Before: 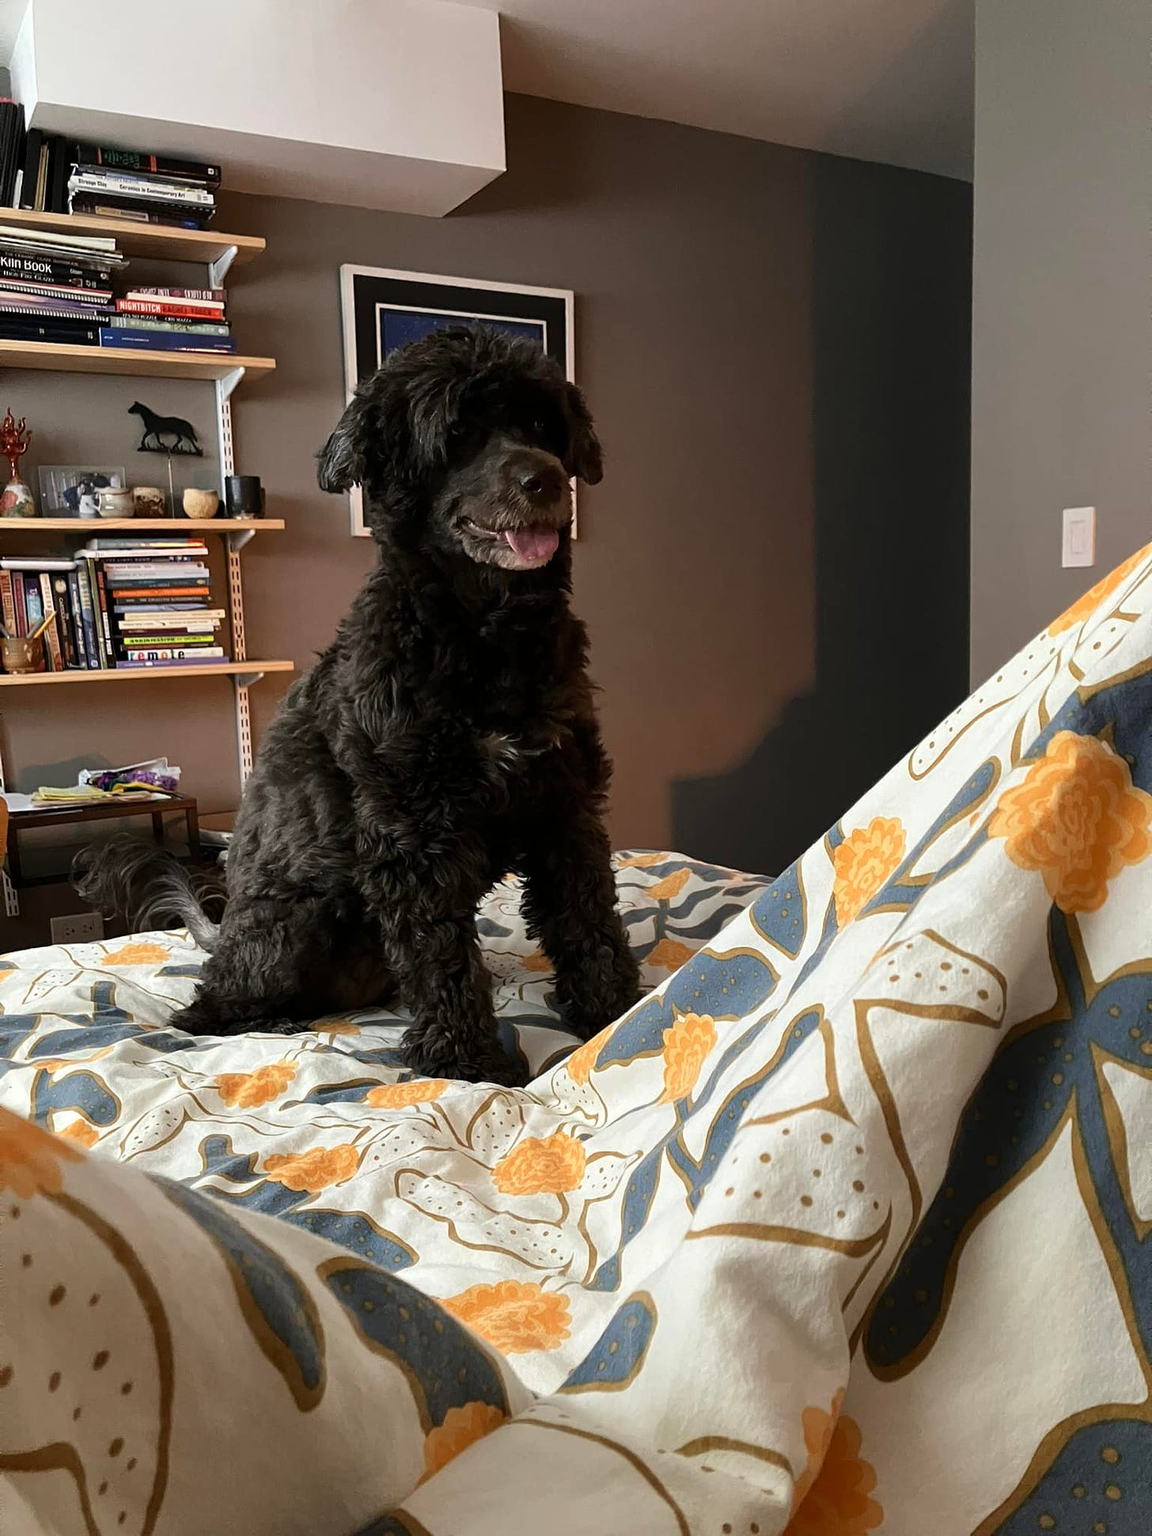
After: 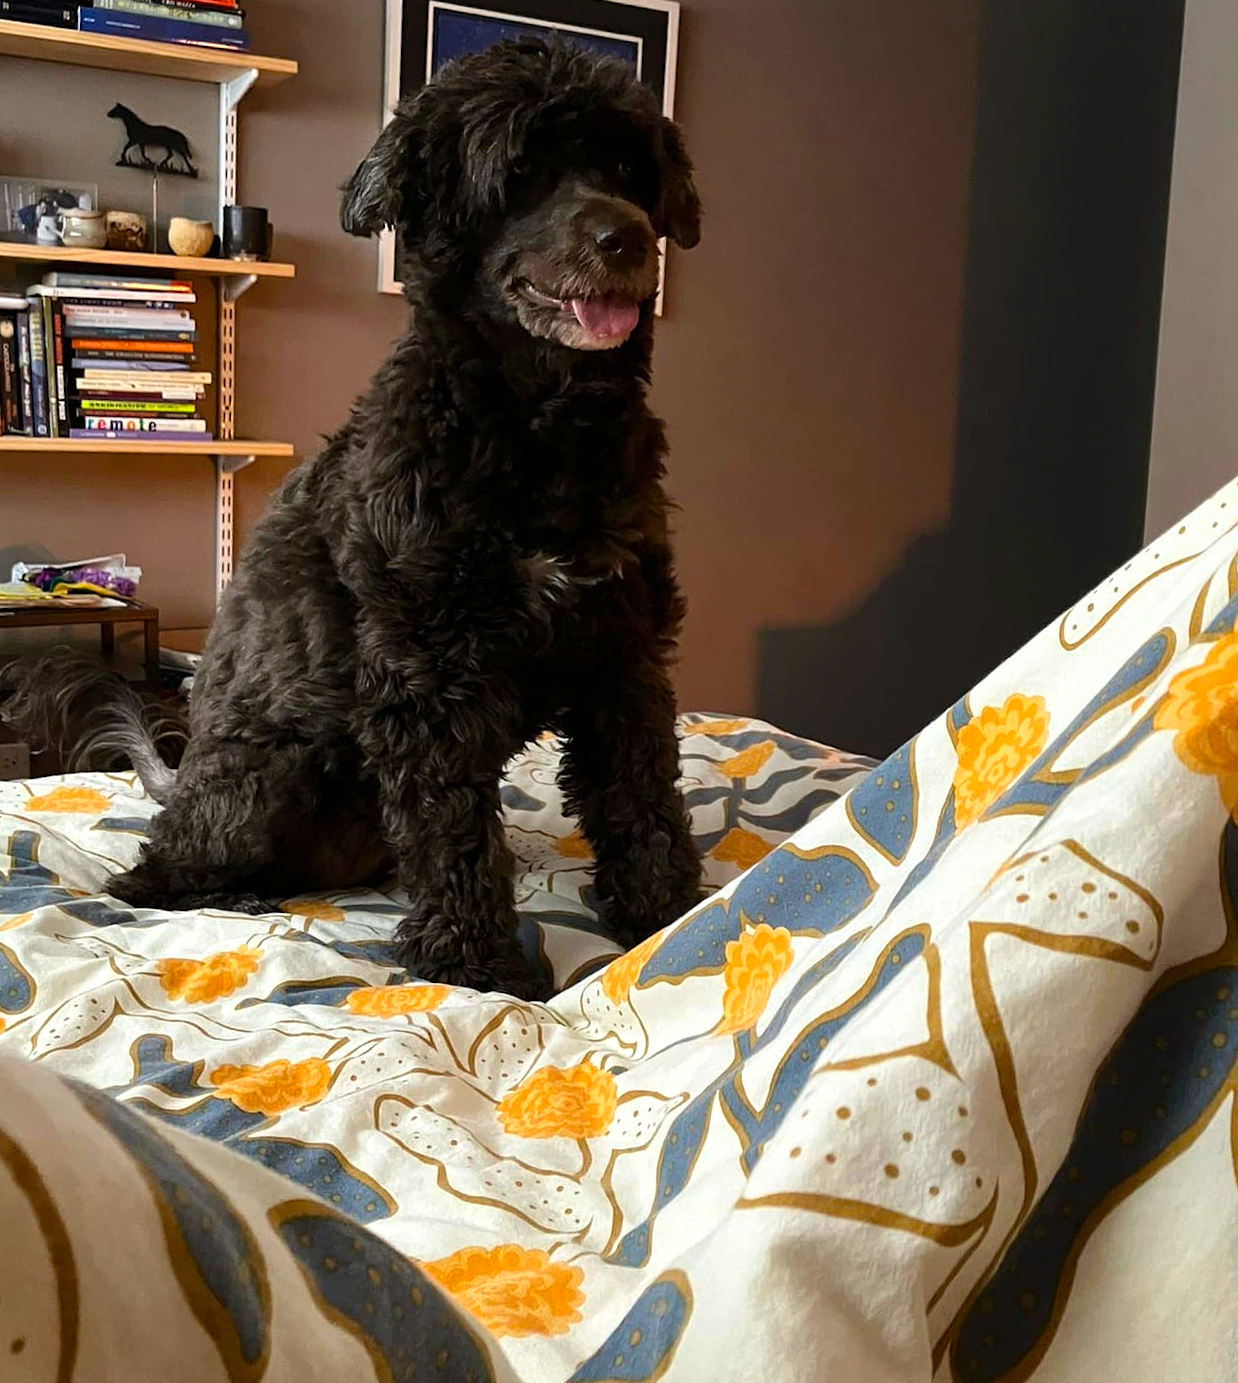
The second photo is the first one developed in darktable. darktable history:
color balance rgb: shadows lift › chroma 1.008%, shadows lift › hue 29.96°, linear chroma grading › global chroma 0.533%, perceptual saturation grading › global saturation 24.875%, perceptual brilliance grading › global brilliance 3.171%, global vibrance 14.261%
crop and rotate: angle -4.08°, left 9.782%, top 20.383%, right 12.356%, bottom 11.78%
